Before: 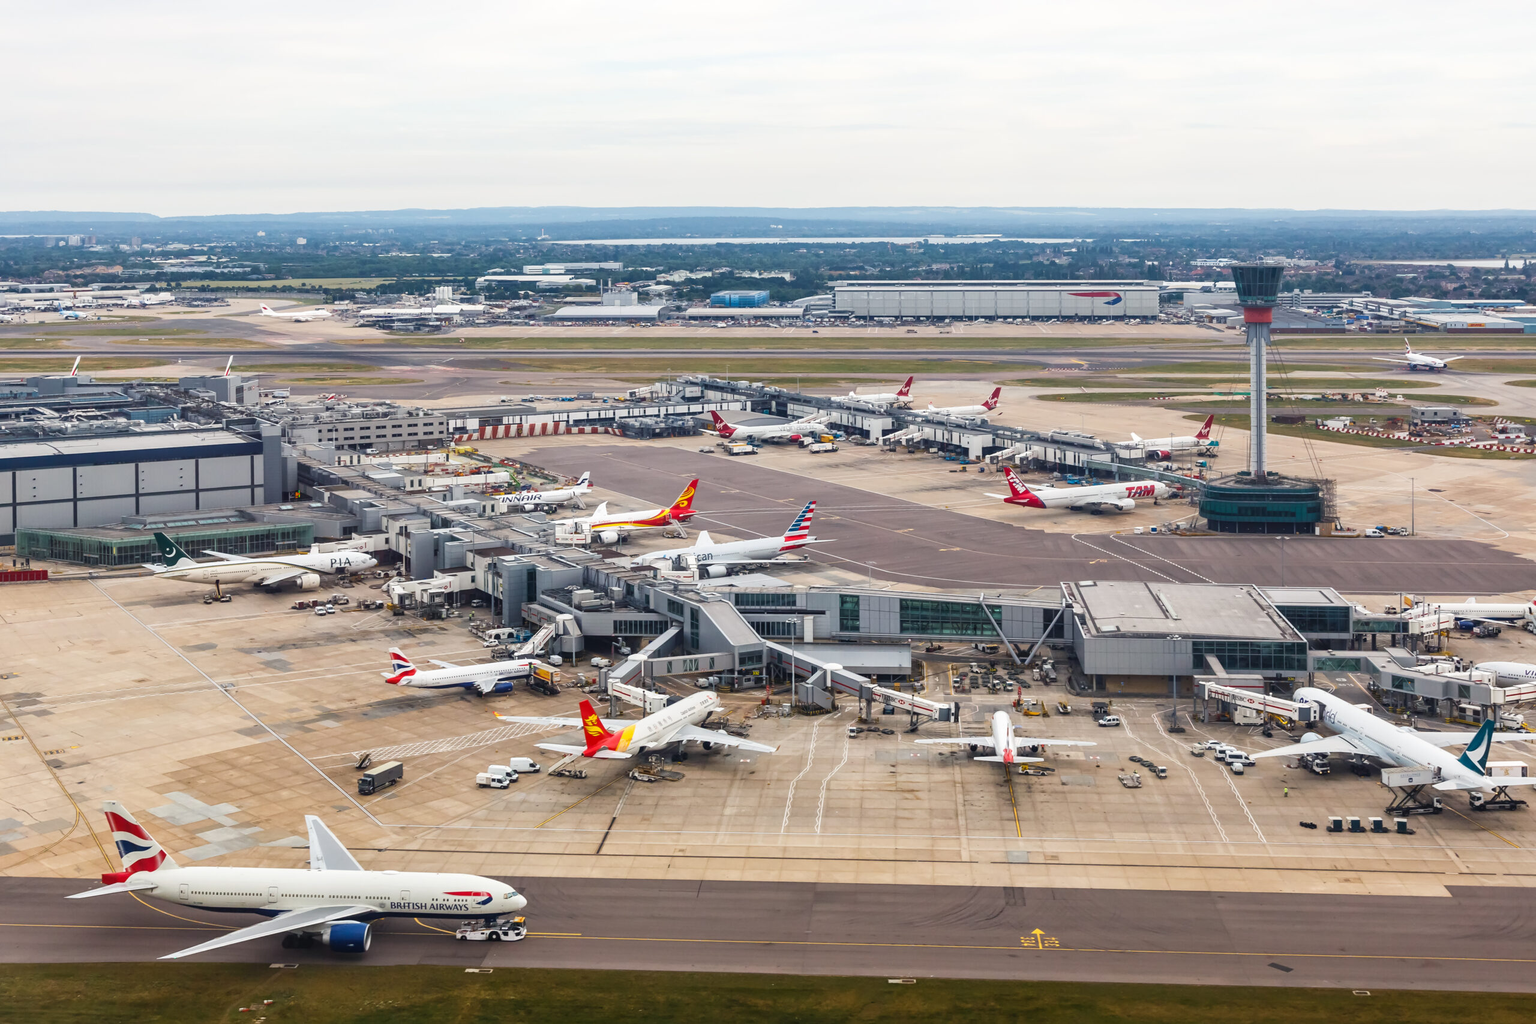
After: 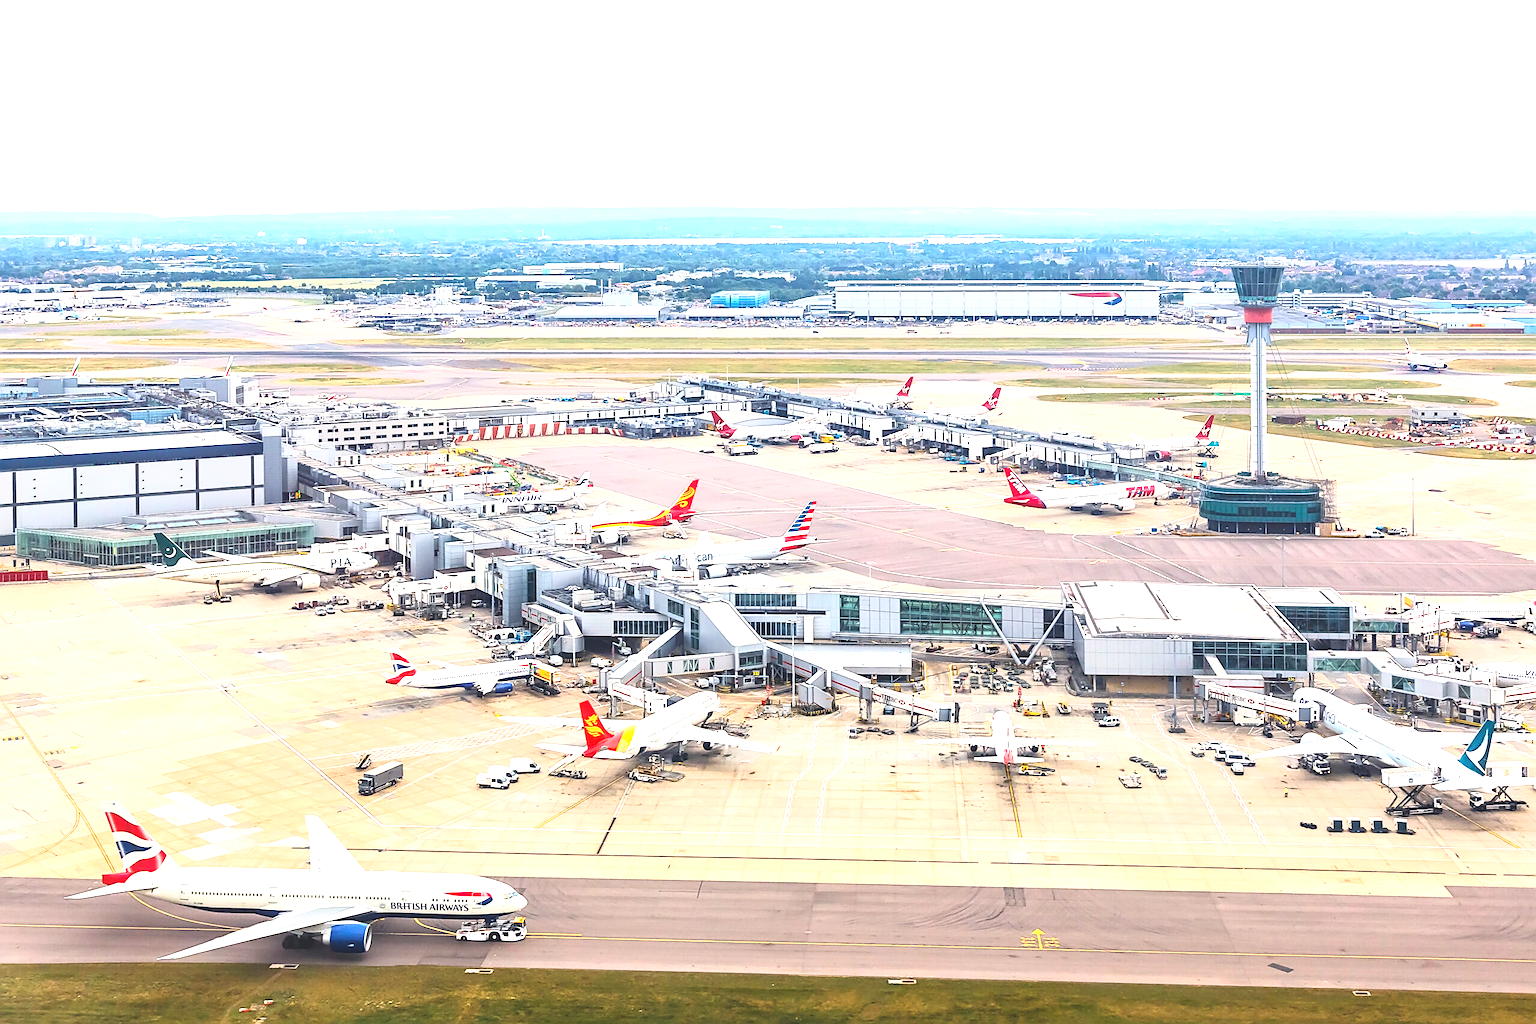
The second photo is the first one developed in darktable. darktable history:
exposure: black level correction -0.002, exposure 1.329 EV, compensate highlight preservation false
sharpen: radius 1.396, amount 1.258, threshold 0.647
base curve: curves: ch0 [(0, 0) (0.579, 0.807) (1, 1)]
